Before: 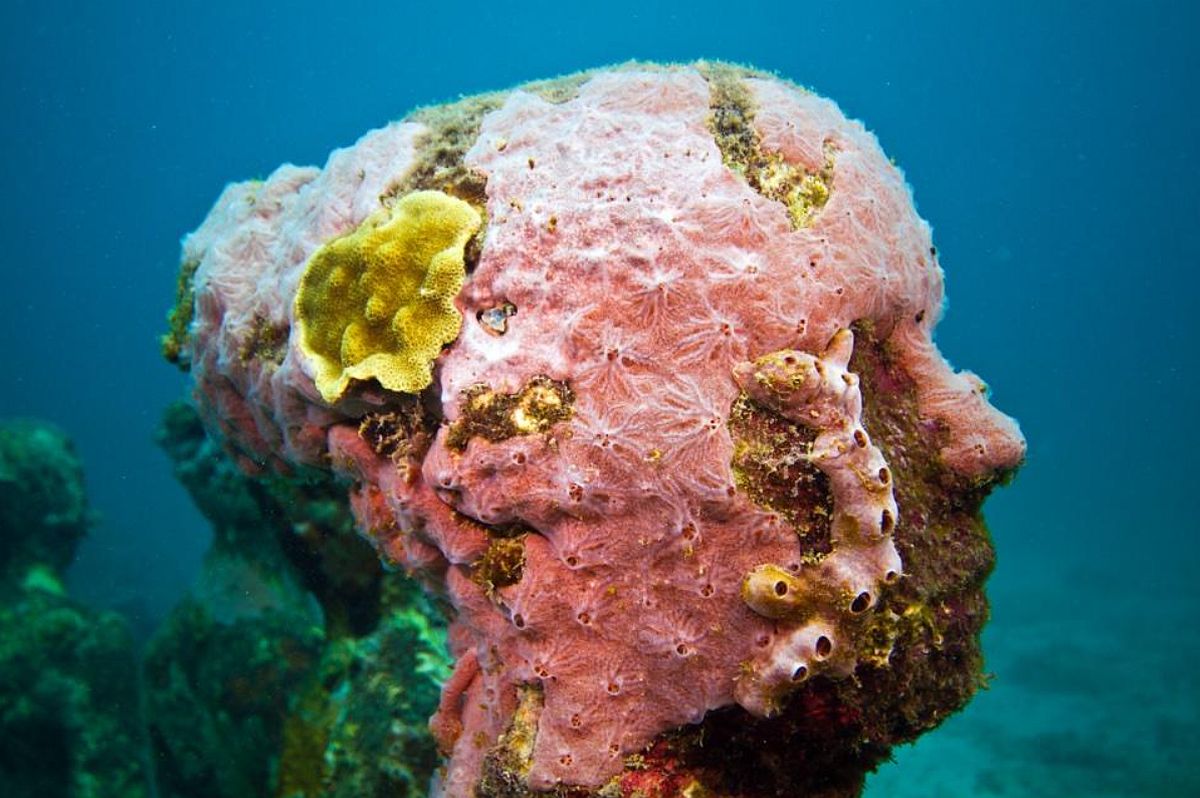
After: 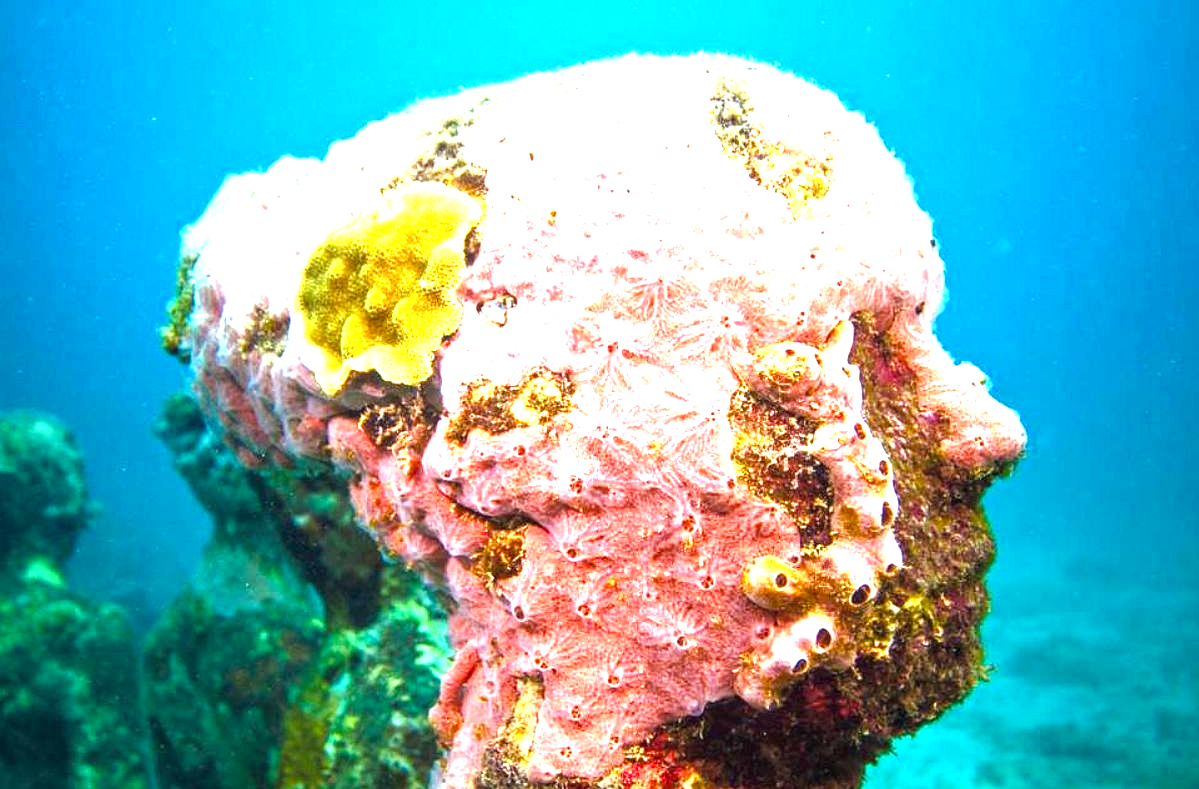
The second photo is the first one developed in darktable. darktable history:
crop: top 1.049%, right 0.001%
color balance rgb: shadows fall-off 101%, linear chroma grading › mid-tones 7.63%, perceptual saturation grading › mid-tones 11.68%, mask middle-gray fulcrum 22.45%, global vibrance 10.11%, saturation formula JzAzBz (2021)
exposure: black level correction 0, exposure 1.9 EV, compensate highlight preservation false
local contrast: on, module defaults
